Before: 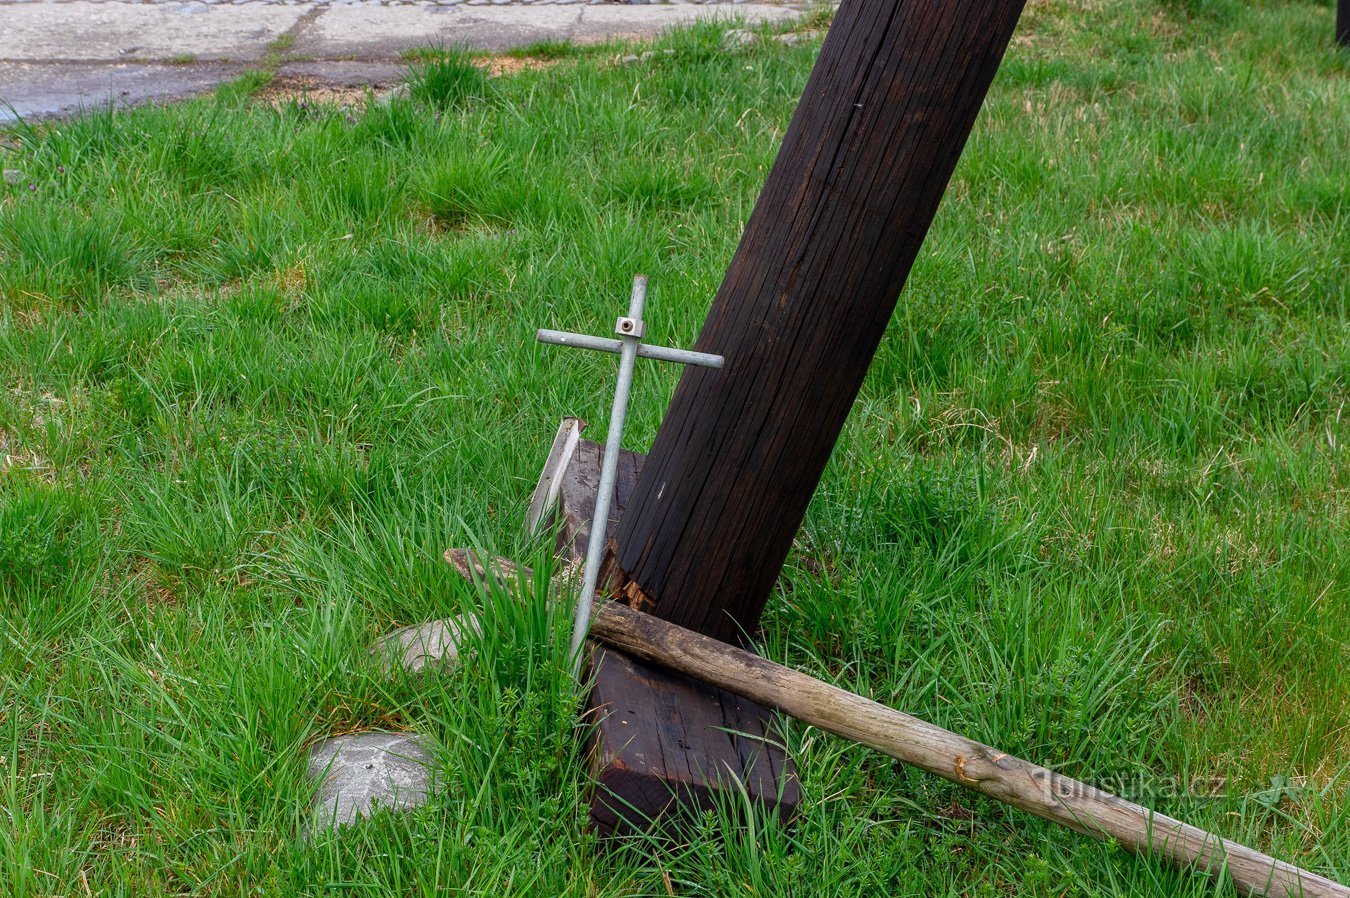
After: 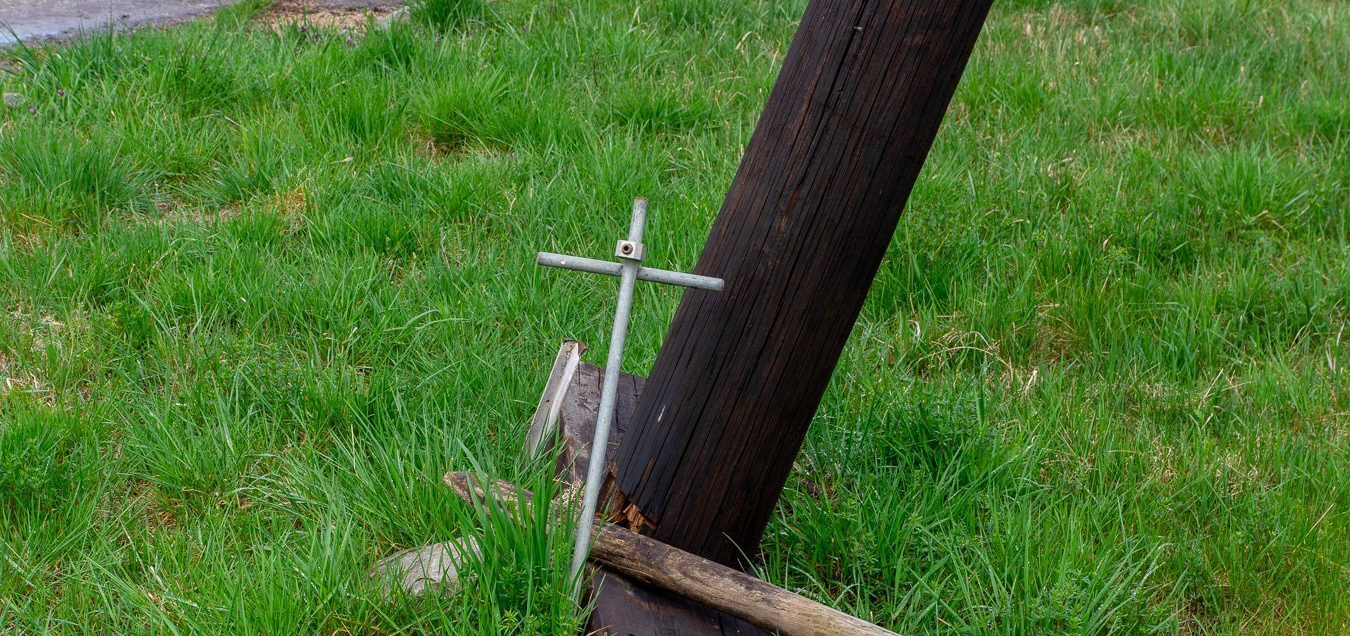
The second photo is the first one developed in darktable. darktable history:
crop and rotate: top 8.586%, bottom 20.491%
